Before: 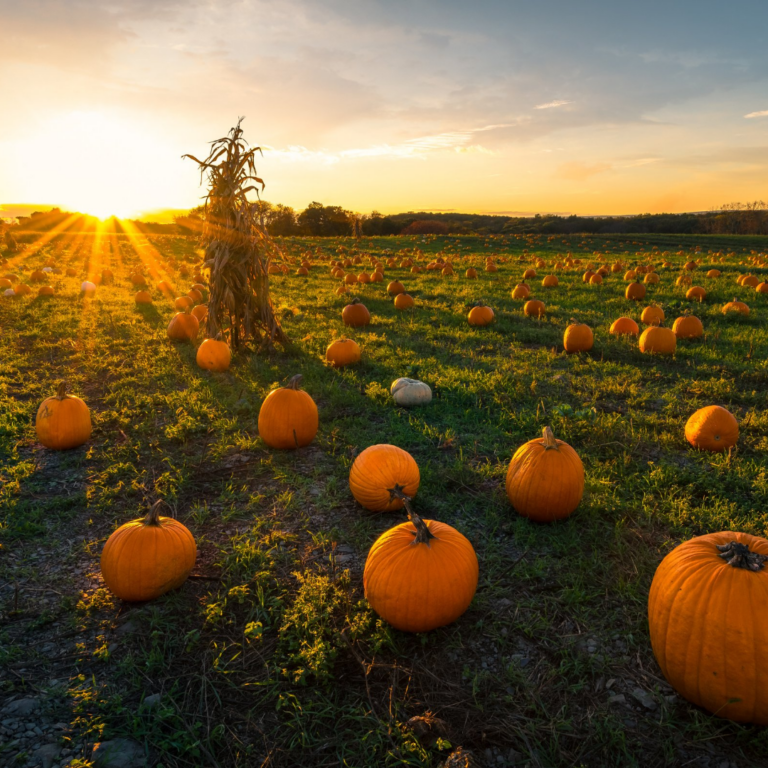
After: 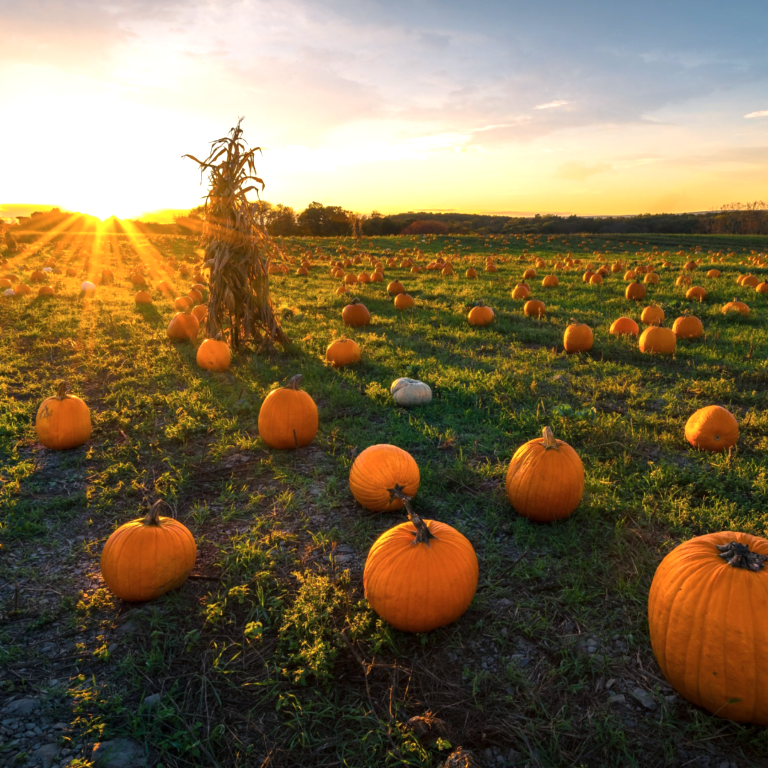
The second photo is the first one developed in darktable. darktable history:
exposure: exposure 0.426 EV, compensate highlight preservation false
color calibration: illuminant as shot in camera, x 0.358, y 0.373, temperature 4628.91 K
